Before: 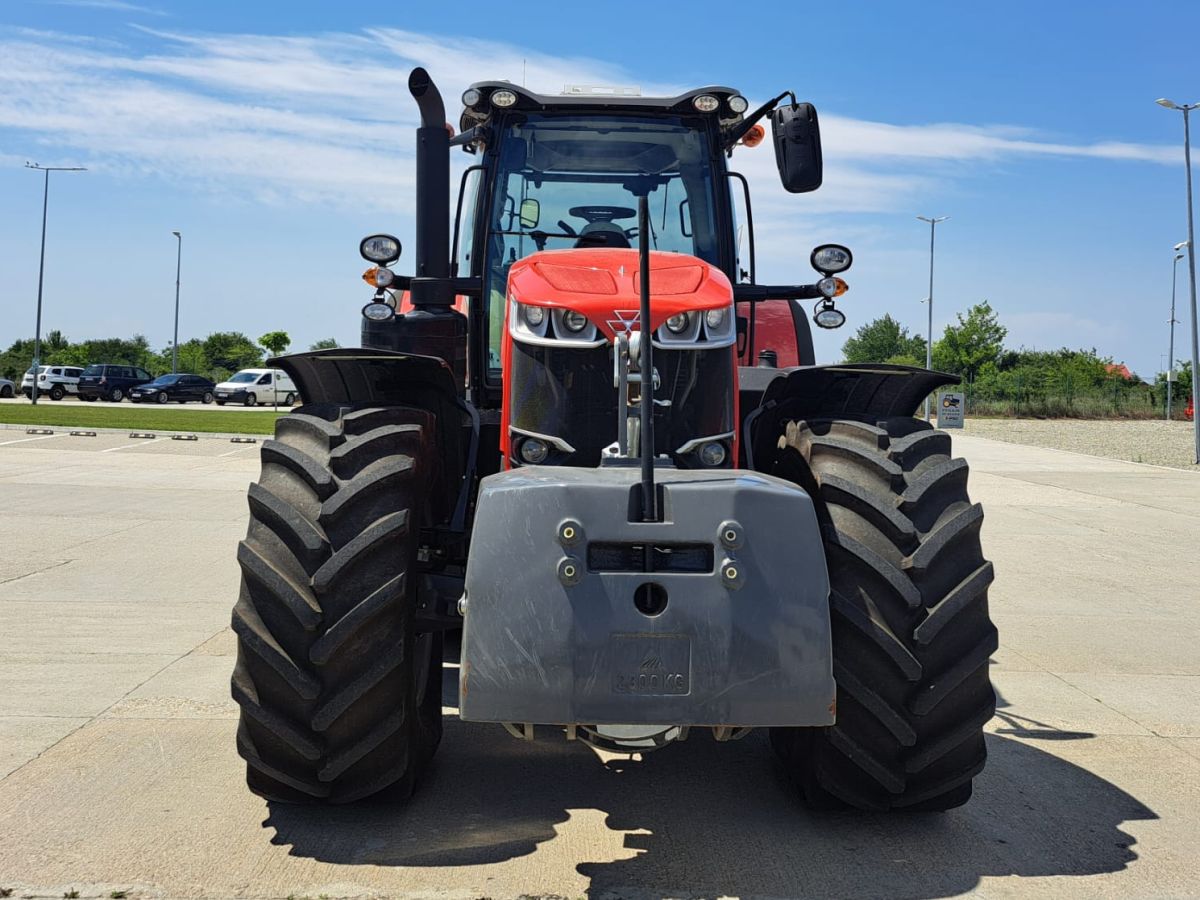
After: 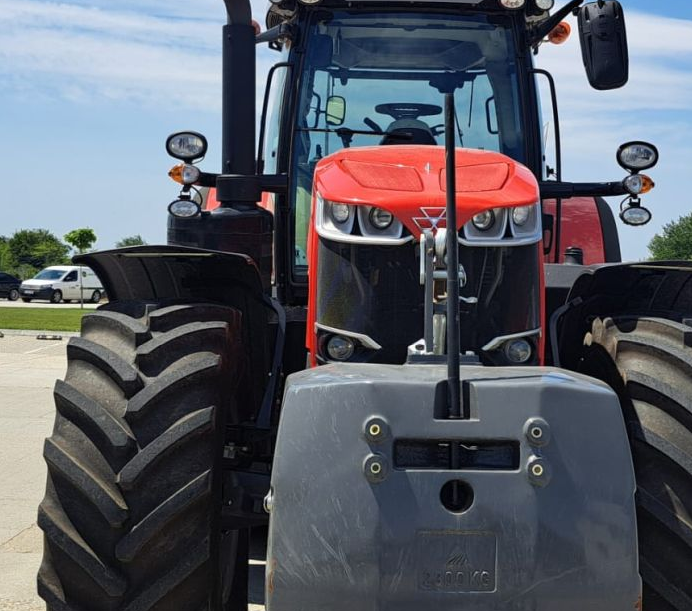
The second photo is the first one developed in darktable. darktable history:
crop: left 16.198%, top 11.471%, right 26.13%, bottom 20.575%
